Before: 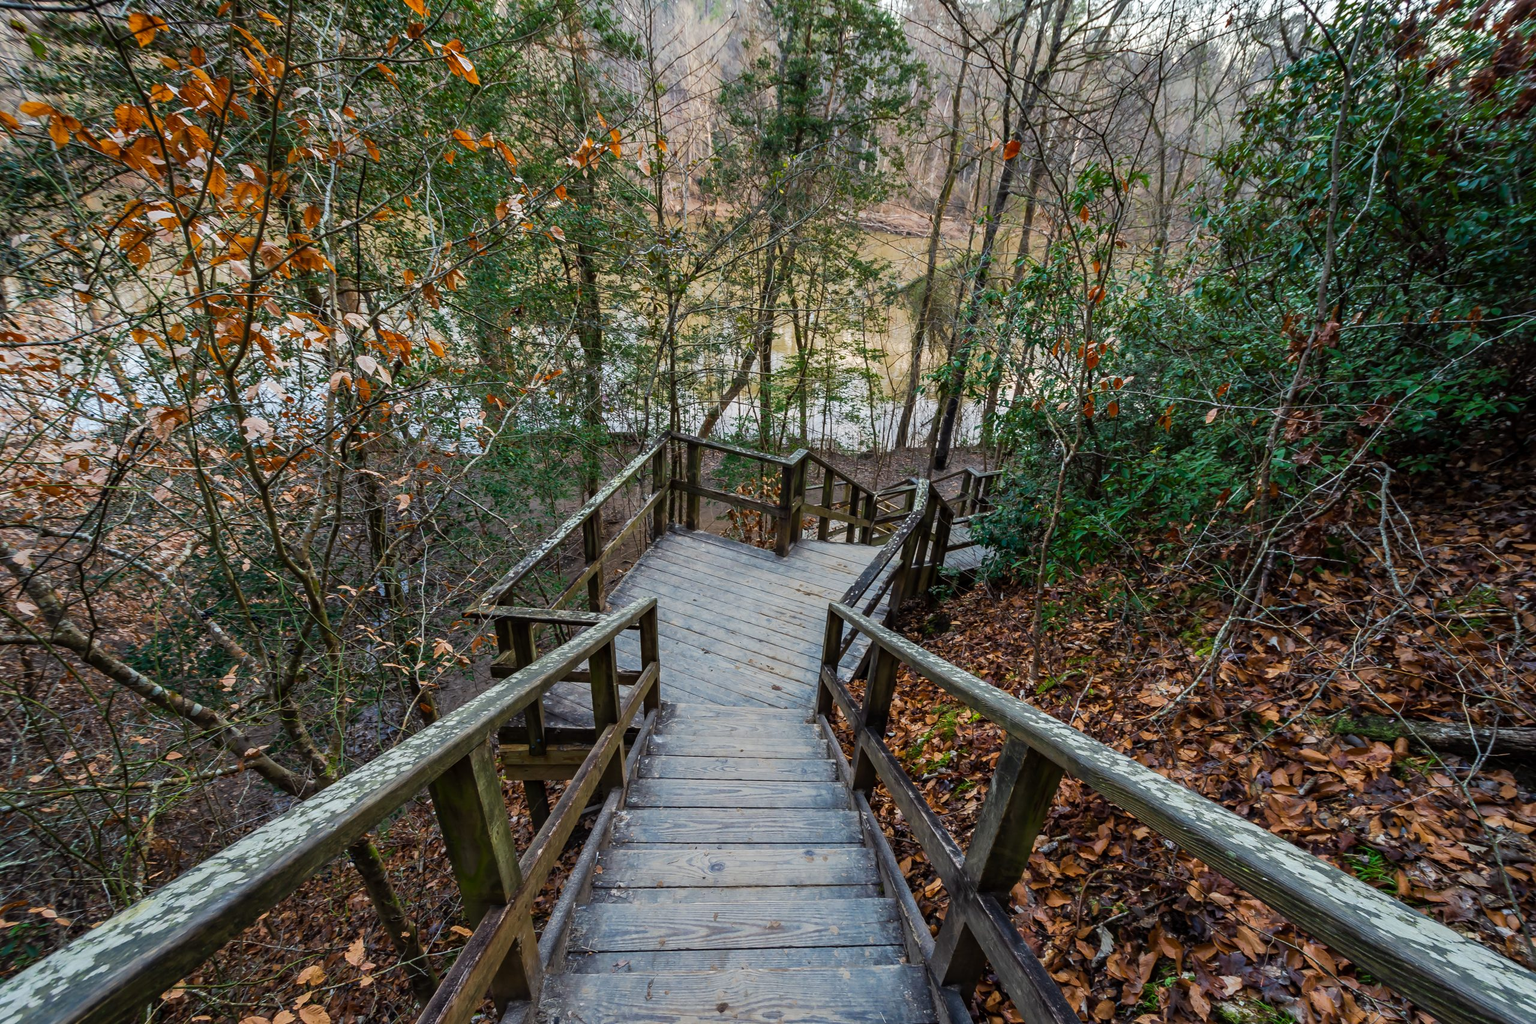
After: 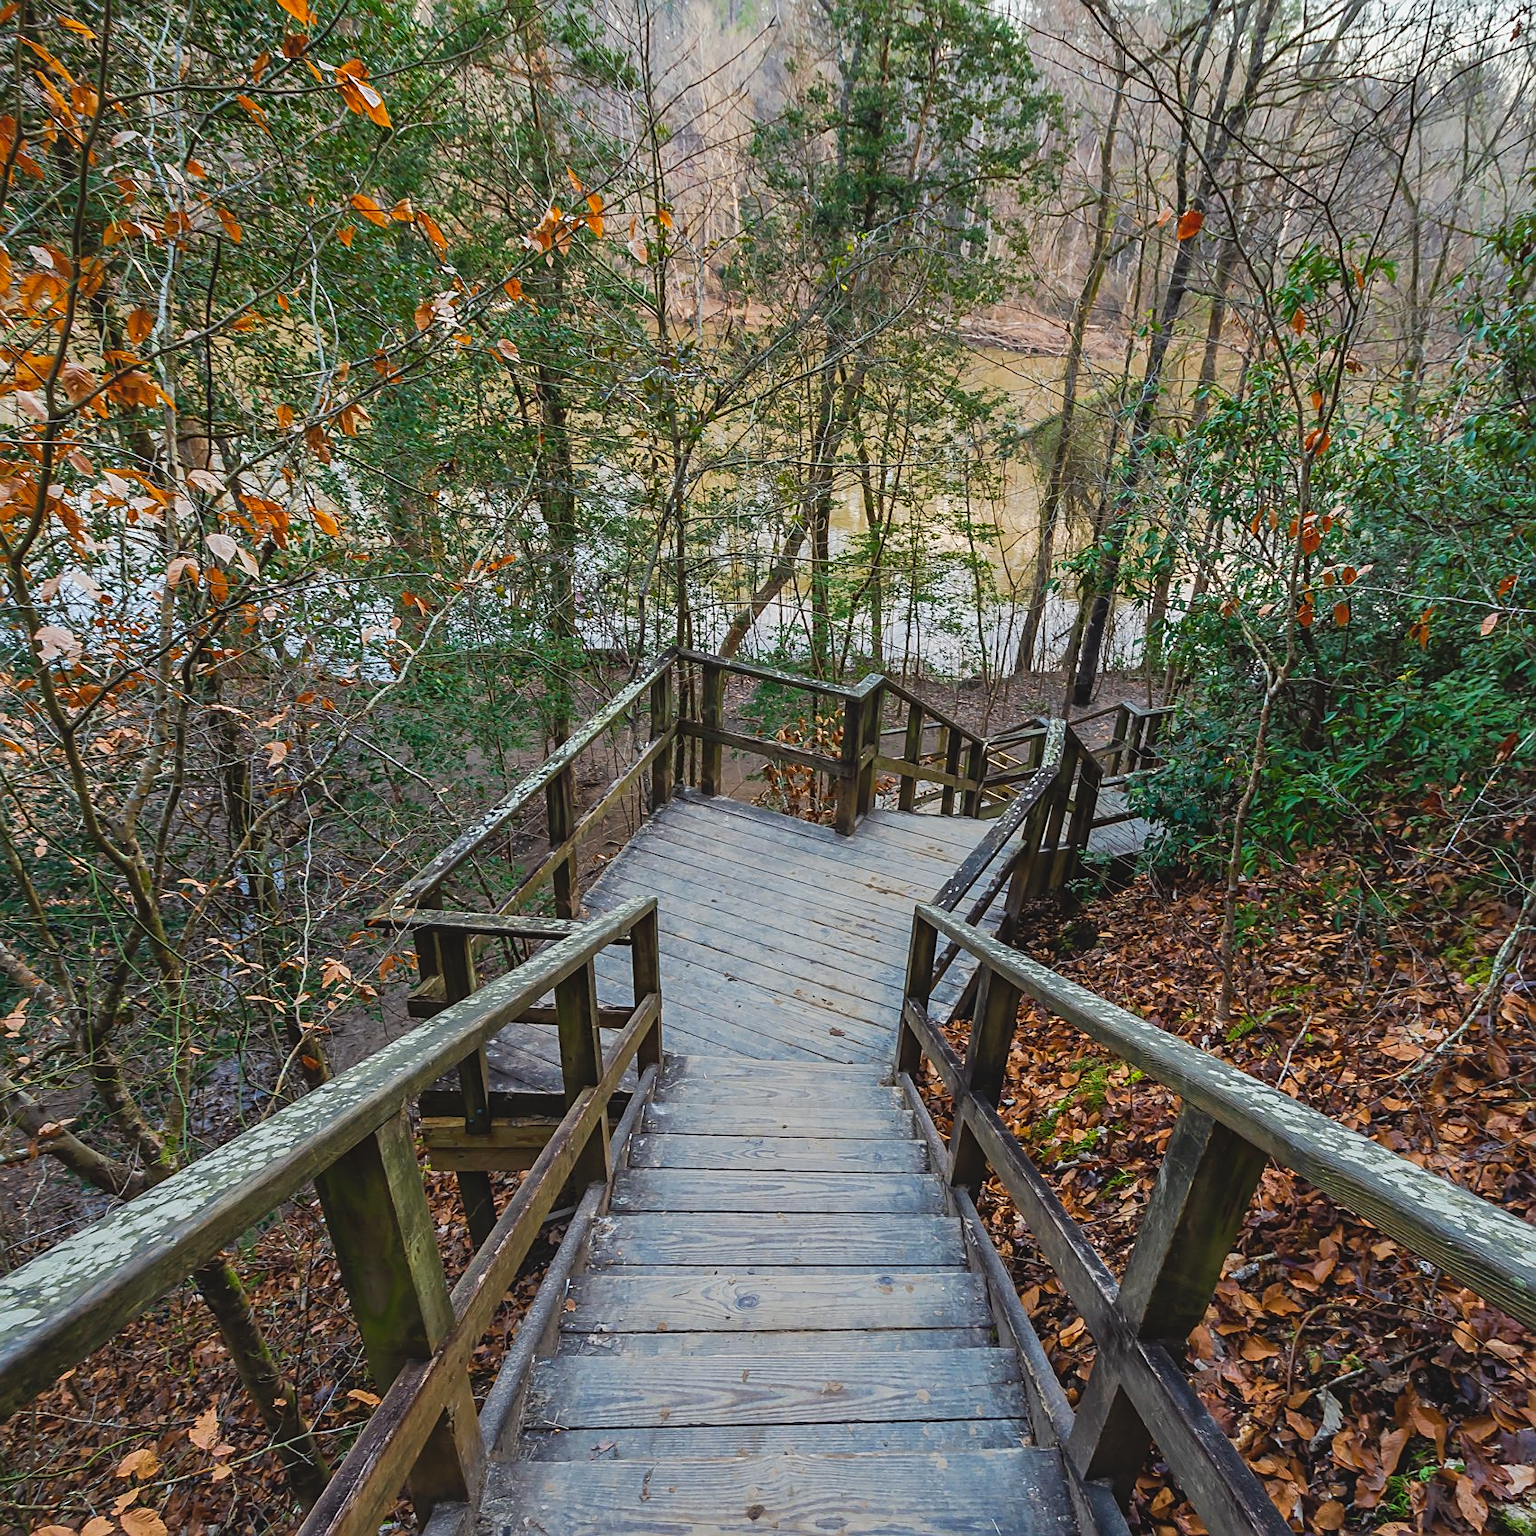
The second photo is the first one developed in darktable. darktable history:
crop and rotate: left 14.292%, right 19.041%
sharpen: on, module defaults
contrast brightness saturation: contrast -0.1, brightness 0.05, saturation 0.08
